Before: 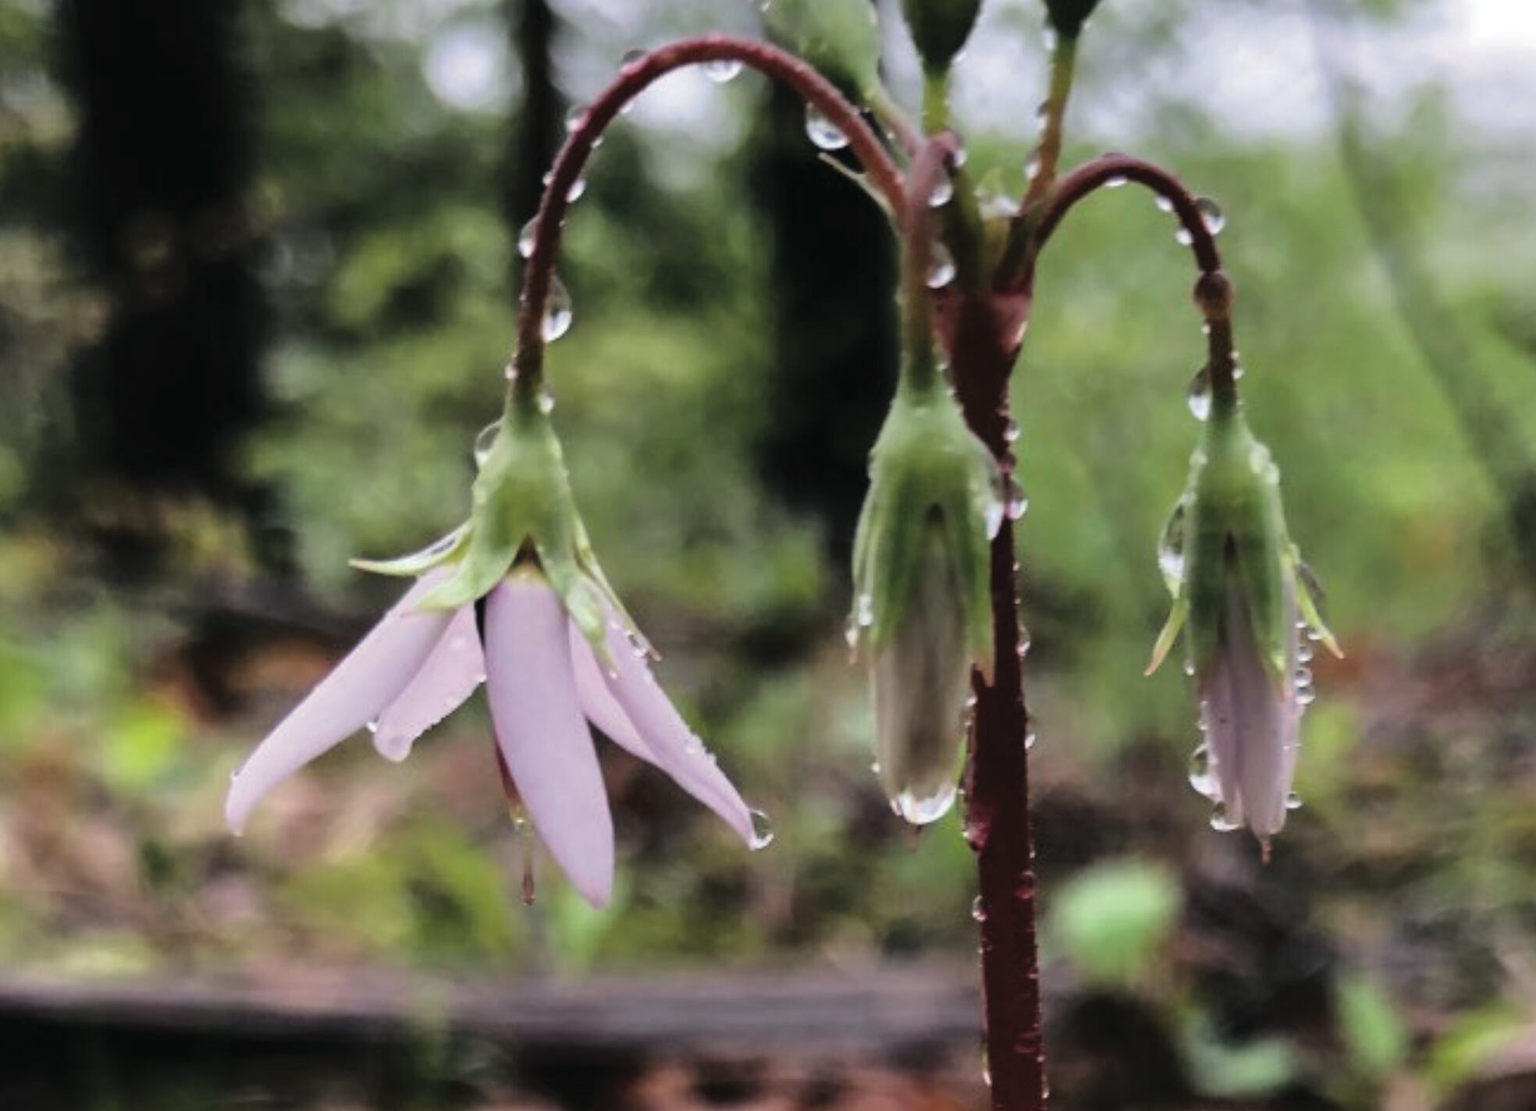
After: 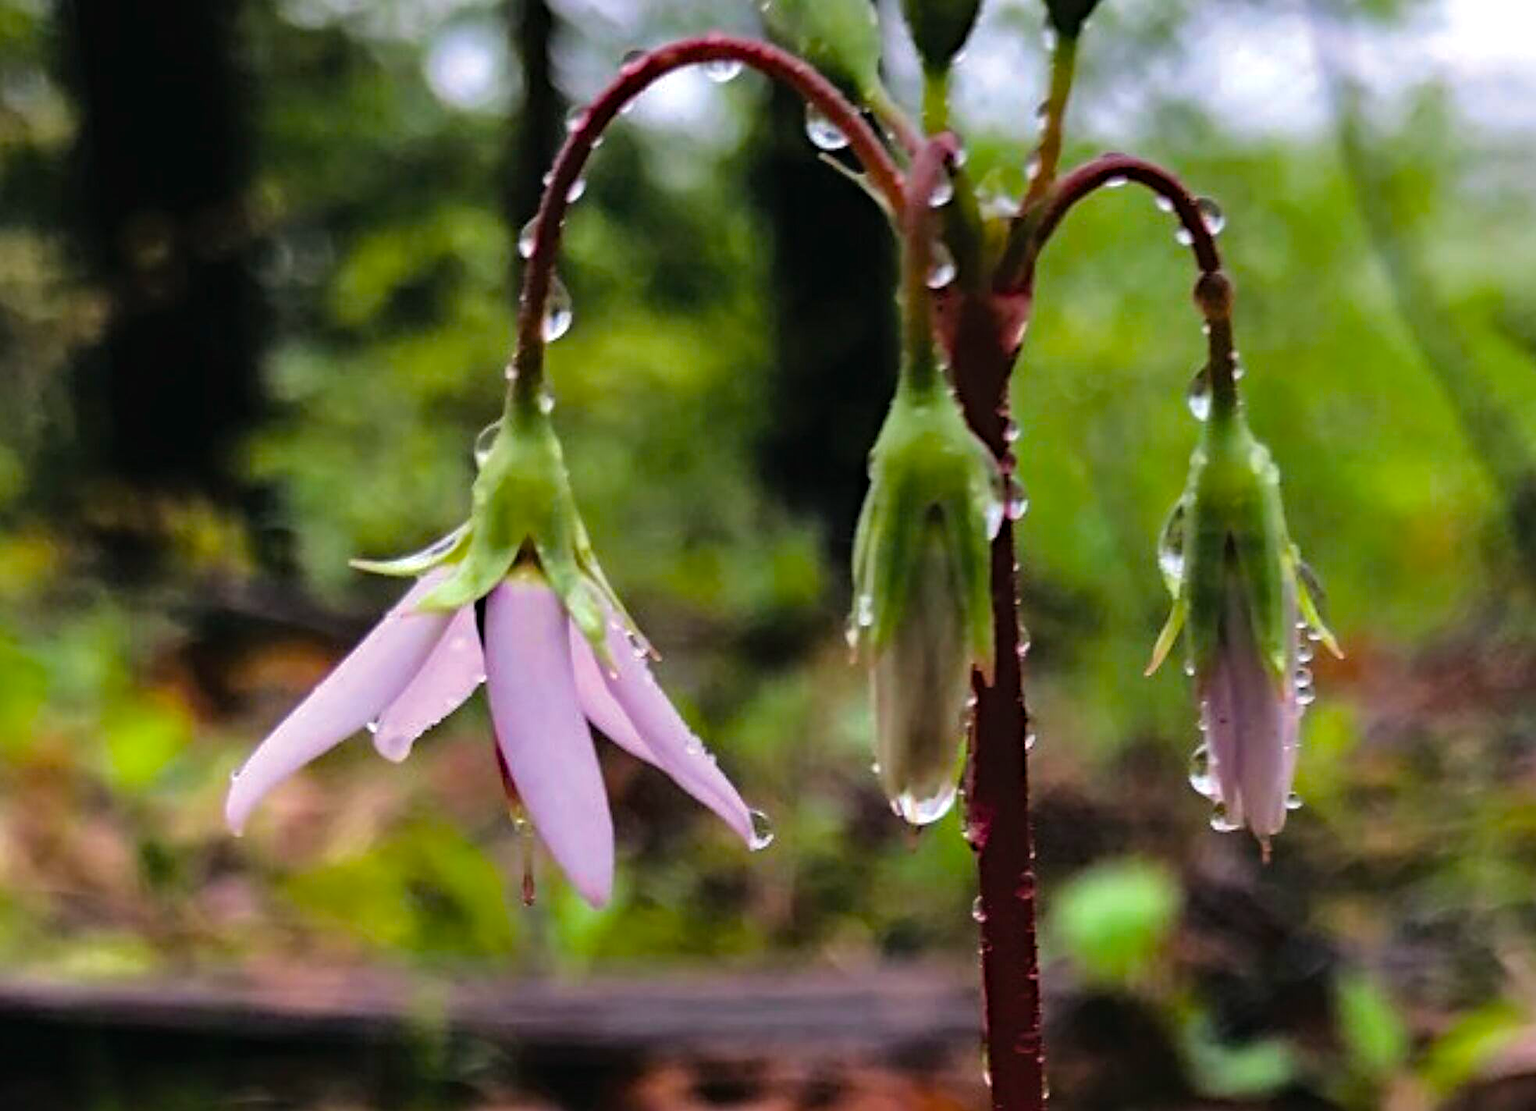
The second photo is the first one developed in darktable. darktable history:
haze removal: strength 0.29, distance 0.25, compatibility mode true, adaptive false
color balance rgb: linear chroma grading › global chroma 10%, perceptual saturation grading › global saturation 30%, global vibrance 10%
sharpen: on, module defaults
